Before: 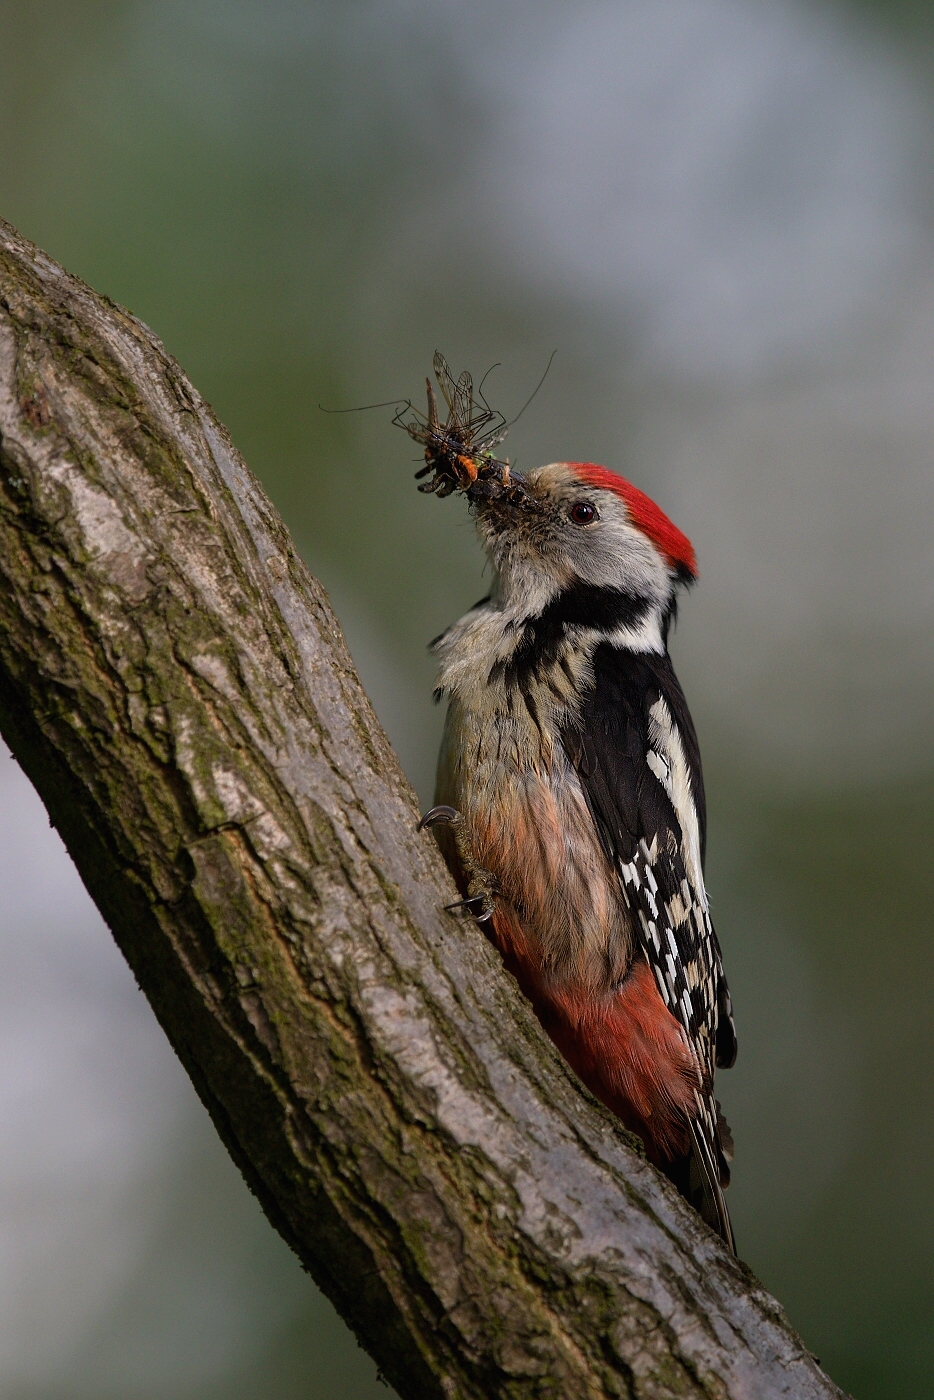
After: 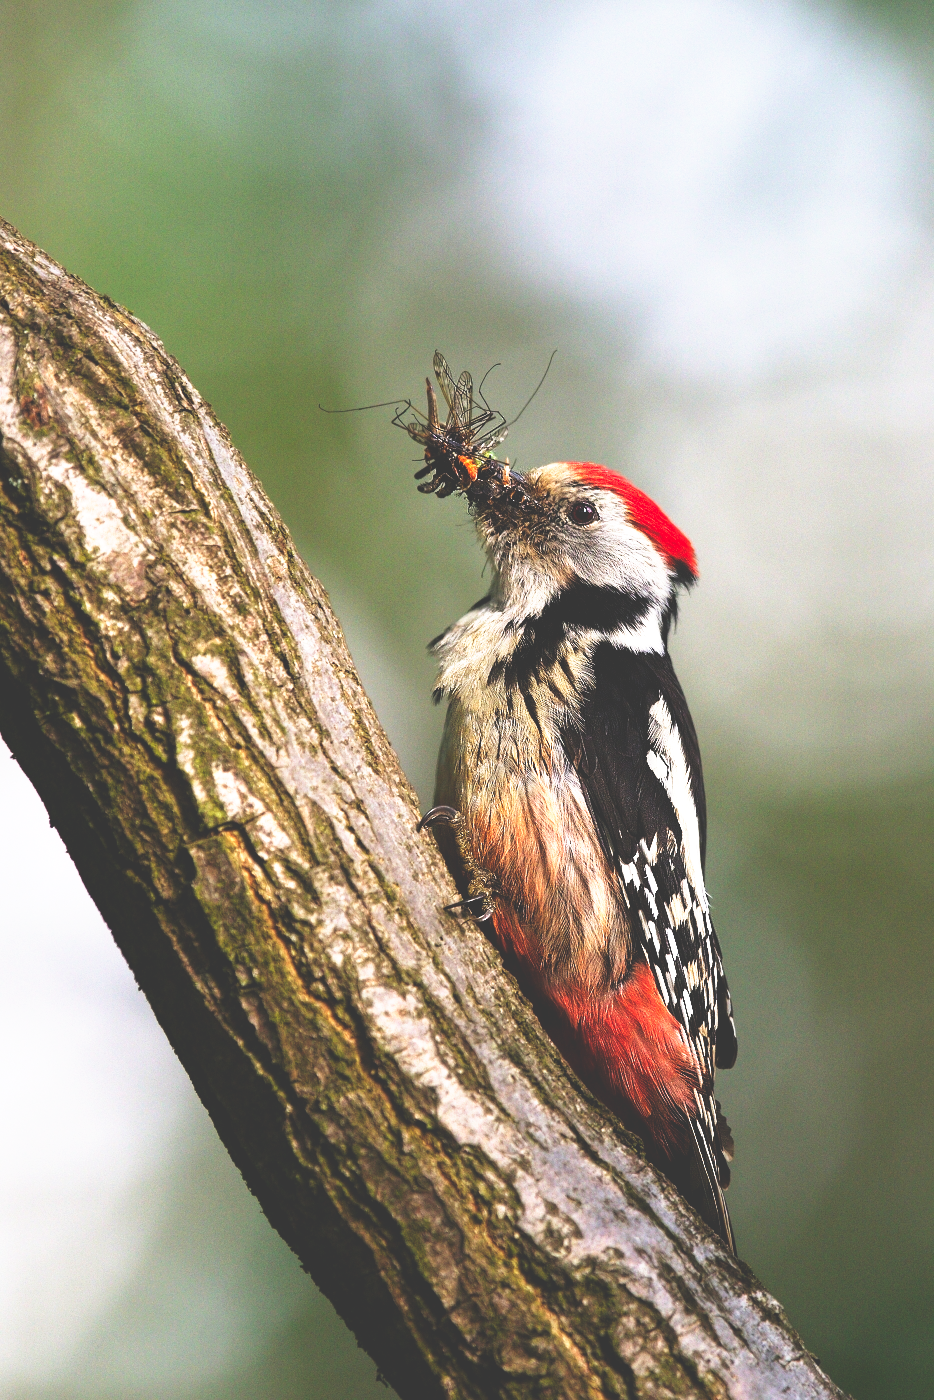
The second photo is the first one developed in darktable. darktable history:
base curve: curves: ch0 [(0, 0.036) (0.007, 0.037) (0.604, 0.887) (1, 1)], preserve colors none
exposure: black level correction 0, exposure 1.1 EV, compensate highlight preservation false
